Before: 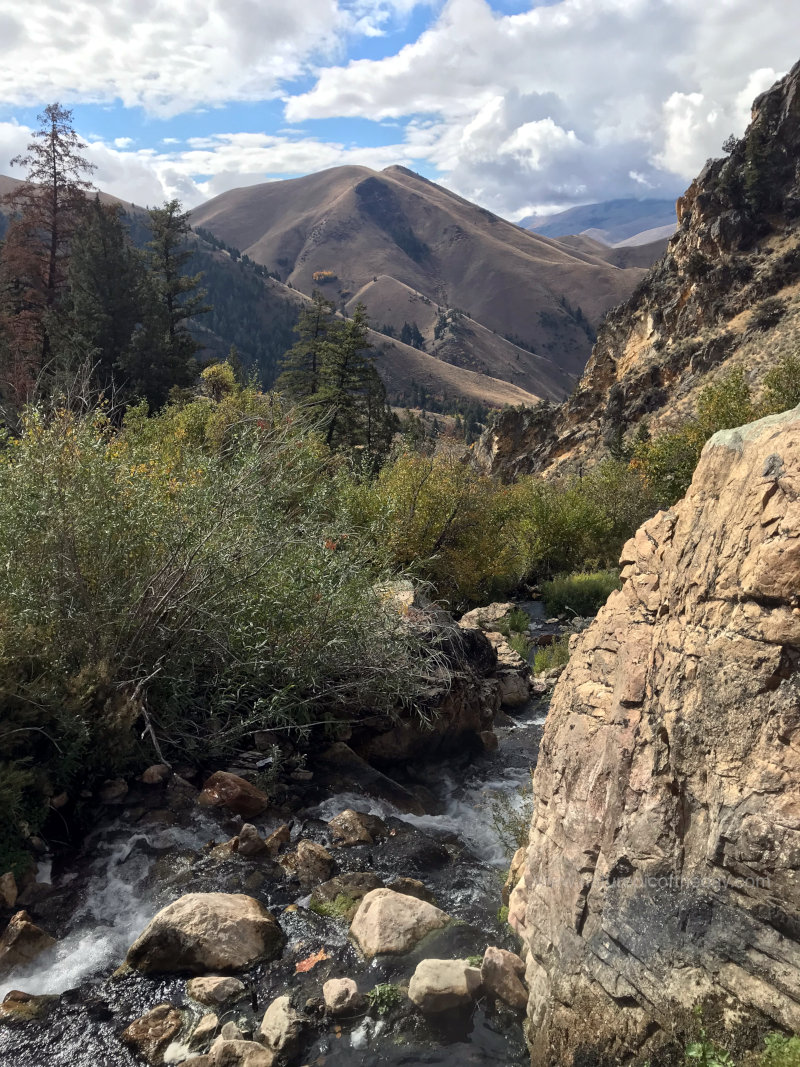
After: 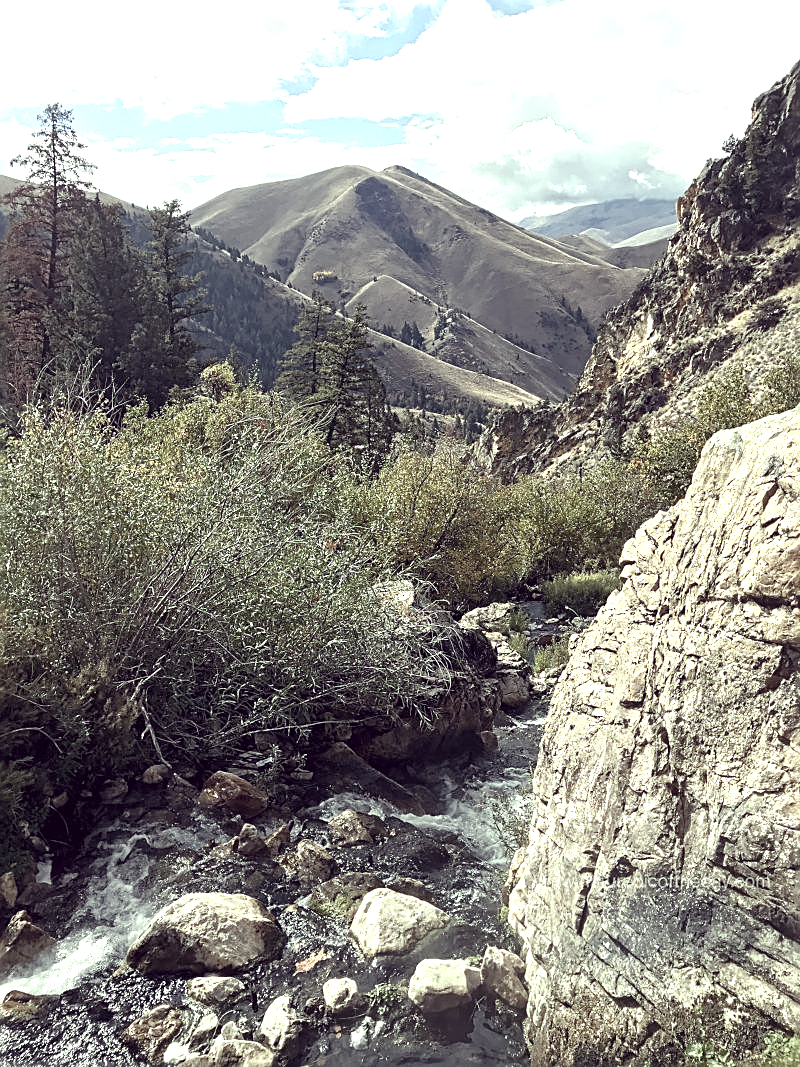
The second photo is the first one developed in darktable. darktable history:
sharpen: on, module defaults
exposure: black level correction 0, exposure 1 EV, compensate highlight preservation false
color correction: highlights a* -20.17, highlights b* 20.27, shadows a* 20.03, shadows b* -20.46, saturation 0.43
rotate and perspective: automatic cropping original format, crop left 0, crop top 0
grain: coarseness 0.81 ISO, strength 1.34%, mid-tones bias 0%
contrast equalizer: y [[0.5, 0.5, 0.5, 0.512, 0.552, 0.62], [0.5 ×6], [0.5 ×4, 0.504, 0.553], [0 ×6], [0 ×6]]
color balance rgb: perceptual saturation grading › global saturation 20%, perceptual saturation grading › highlights -25%, perceptual saturation grading › shadows 50%
